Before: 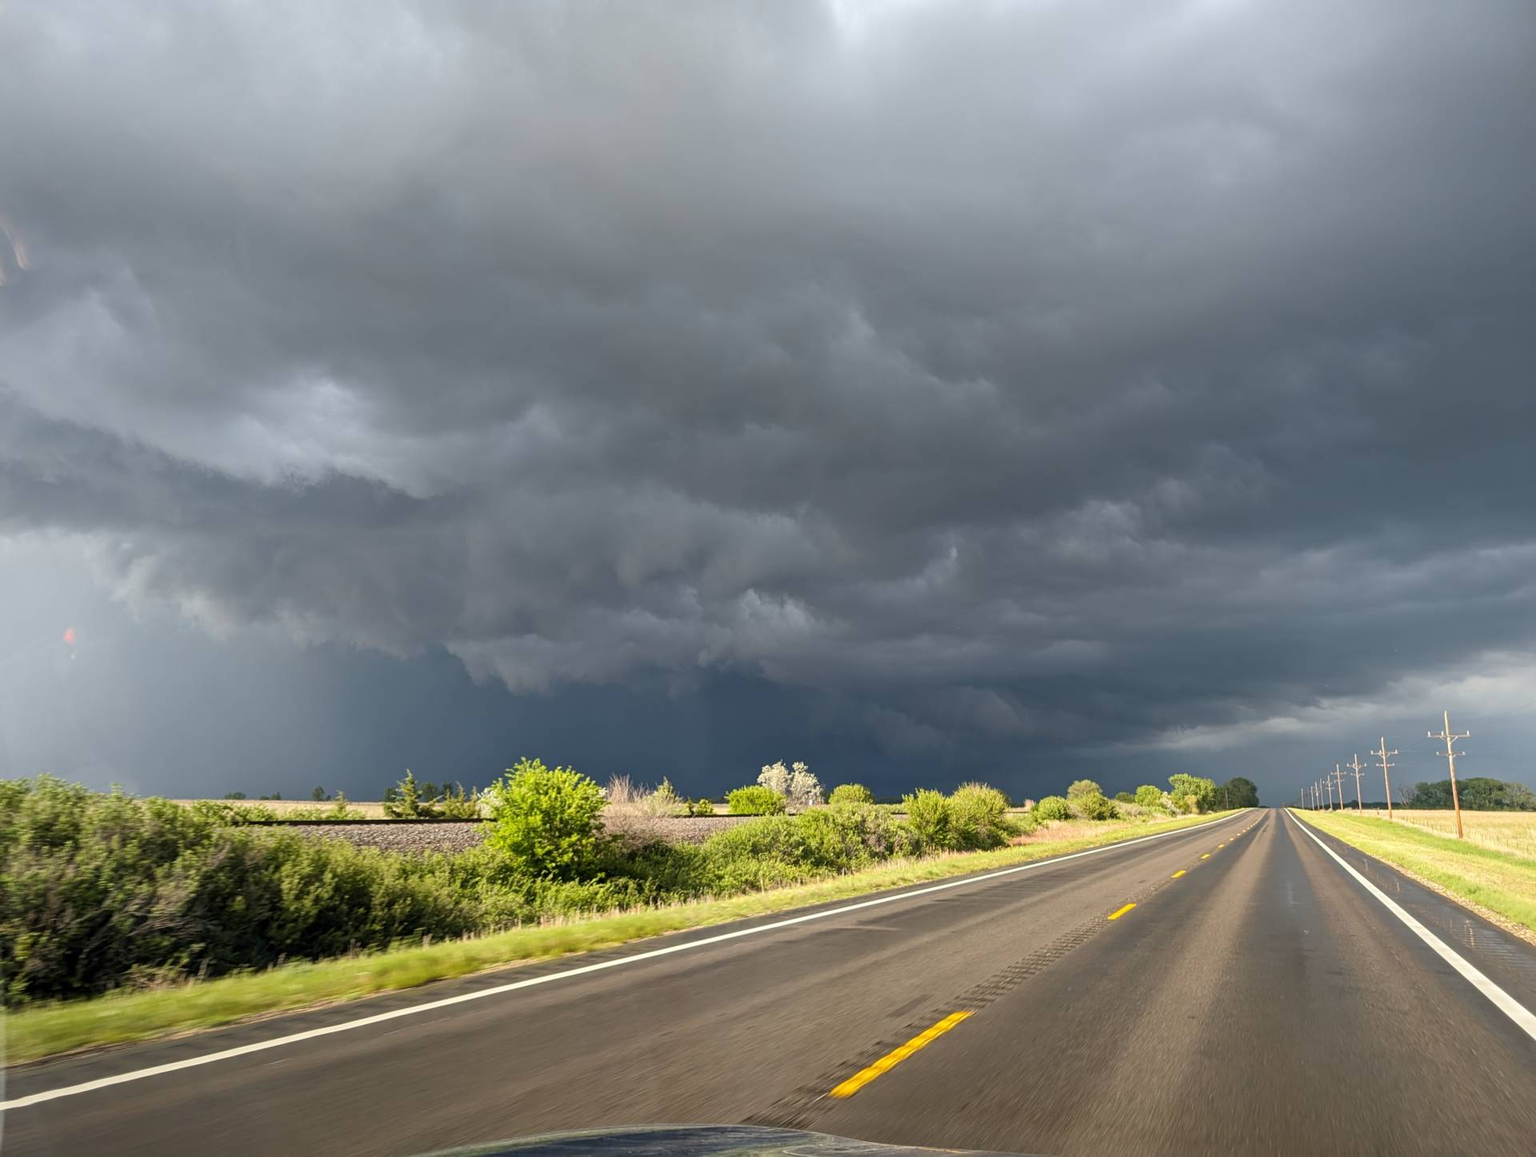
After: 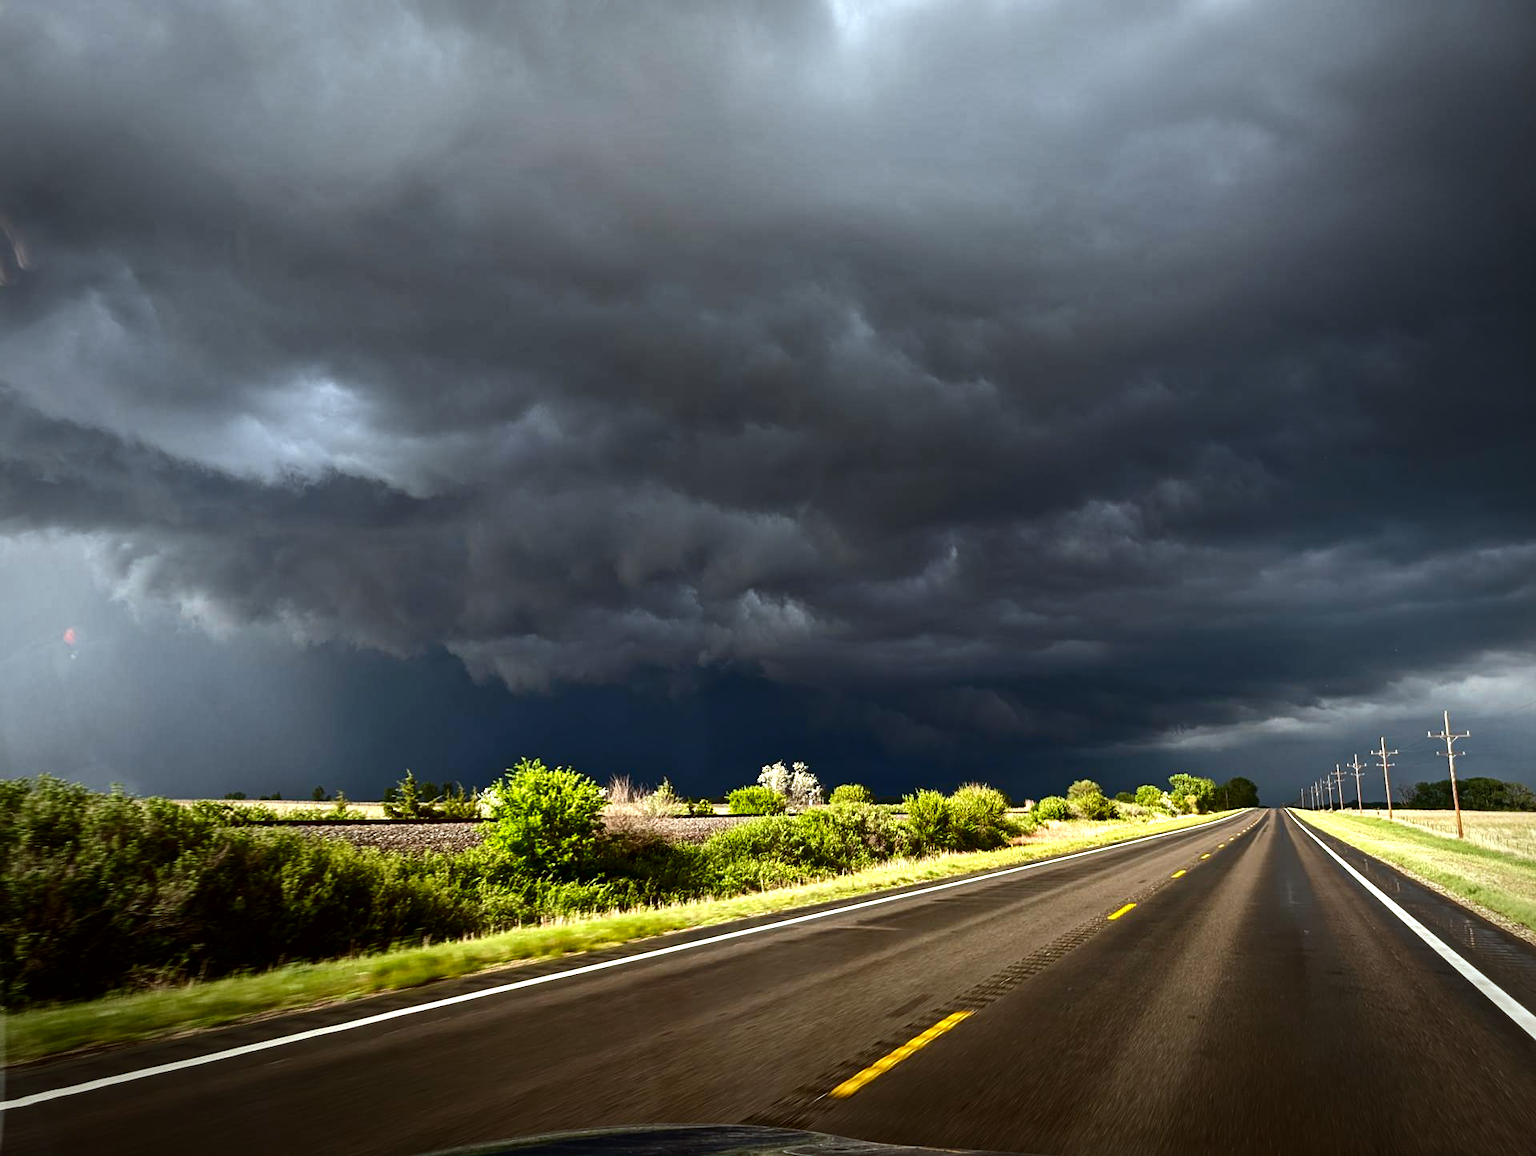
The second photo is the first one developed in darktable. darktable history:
contrast brightness saturation: contrast 0.09, brightness -0.59, saturation 0.17
color correction: highlights a* -3.28, highlights b* -6.24, shadows a* 3.1, shadows b* 5.19
vignetting: fall-off start 70.97%, brightness -0.584, saturation -0.118, width/height ratio 1.333
exposure: black level correction 0, exposure 0.6 EV, compensate highlight preservation false
